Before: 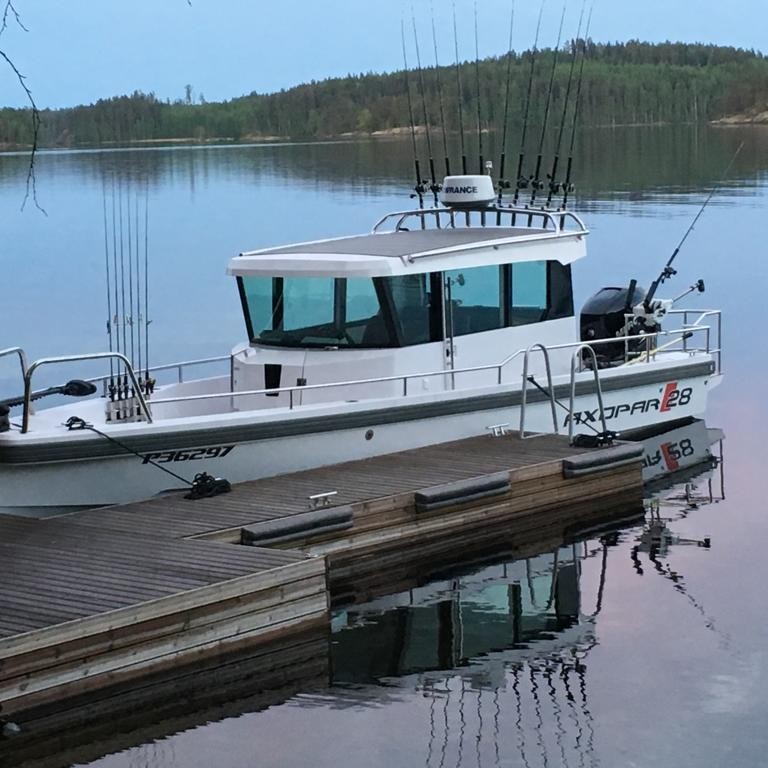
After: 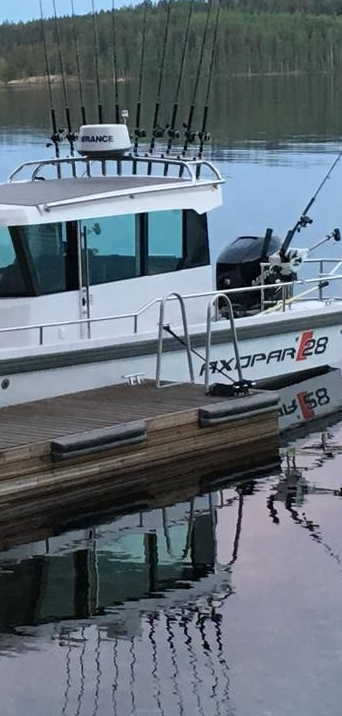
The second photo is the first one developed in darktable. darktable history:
crop: left 47.429%, top 6.763%, right 7.935%
